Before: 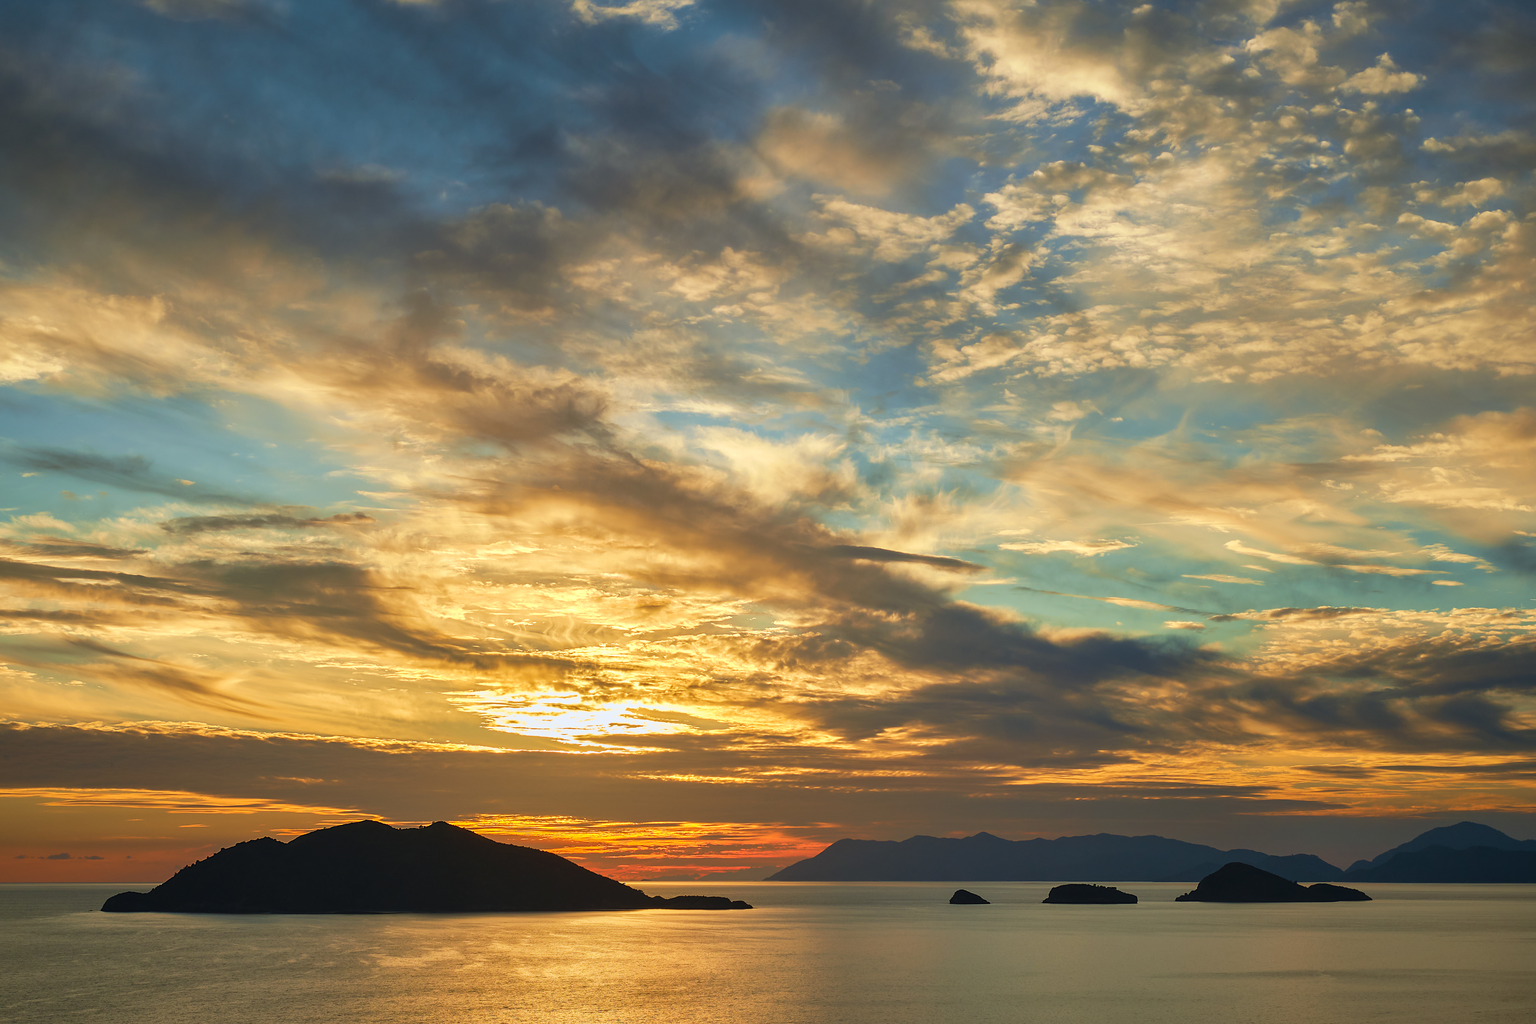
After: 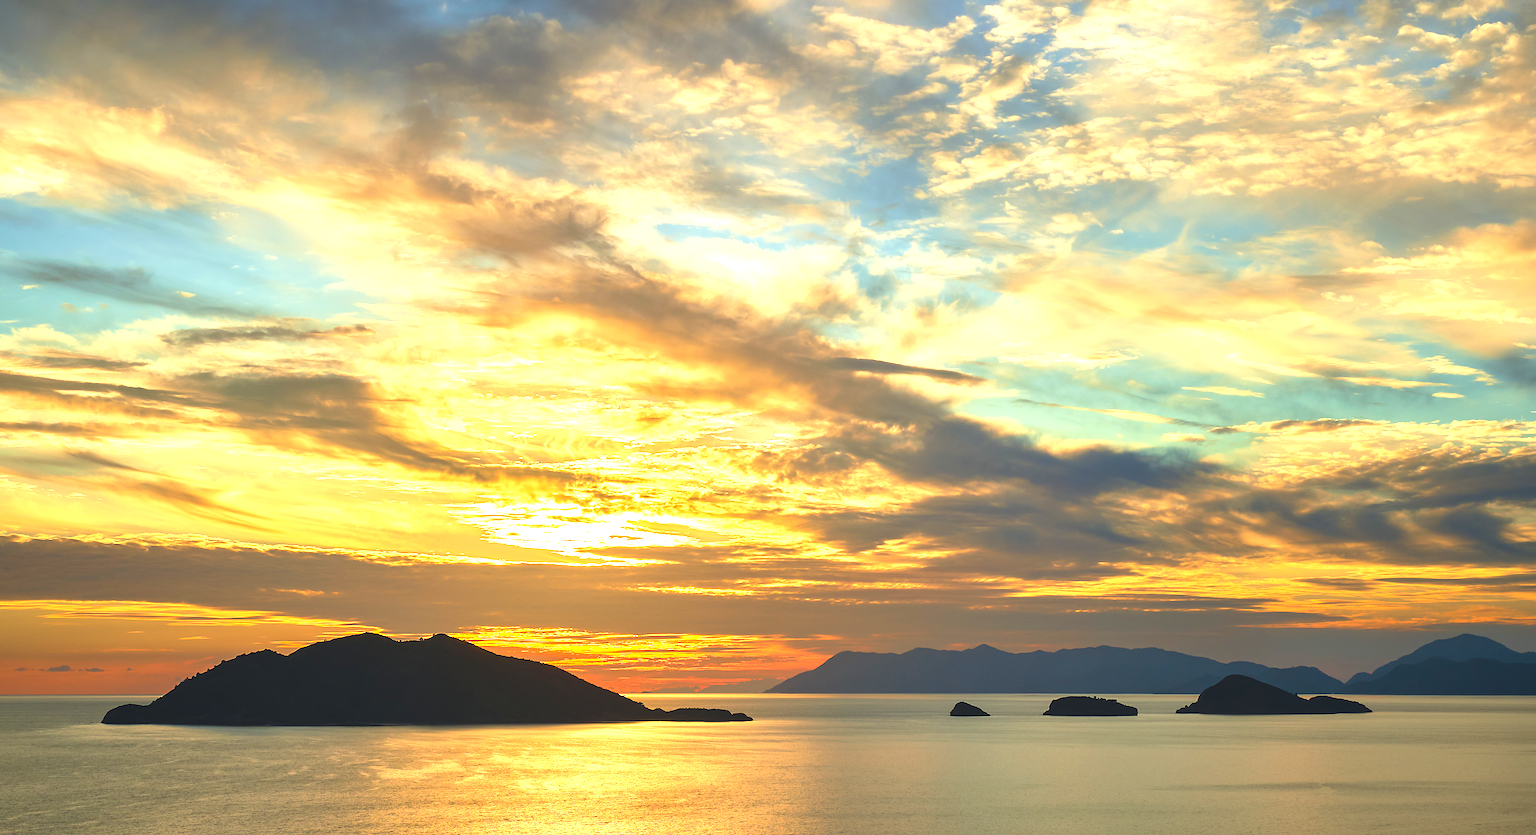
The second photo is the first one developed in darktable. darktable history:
color correction: highlights b* -0.043, saturation 1.07
crop and rotate: top 18.392%
exposure: black level correction -0.002, exposure 1.11 EV, compensate exposure bias true, compensate highlight preservation false
